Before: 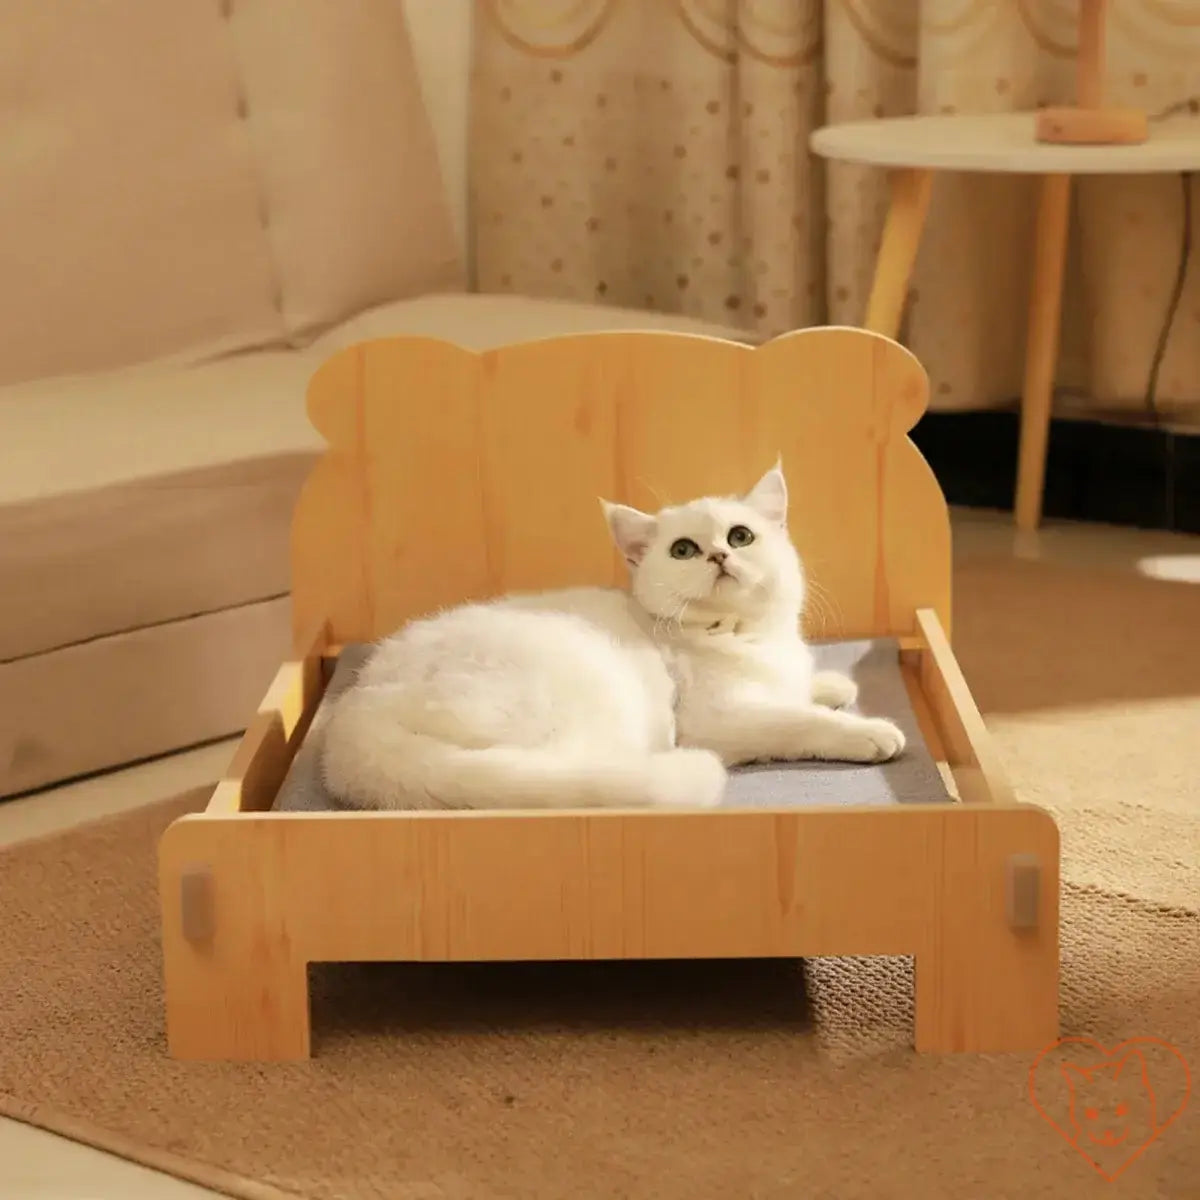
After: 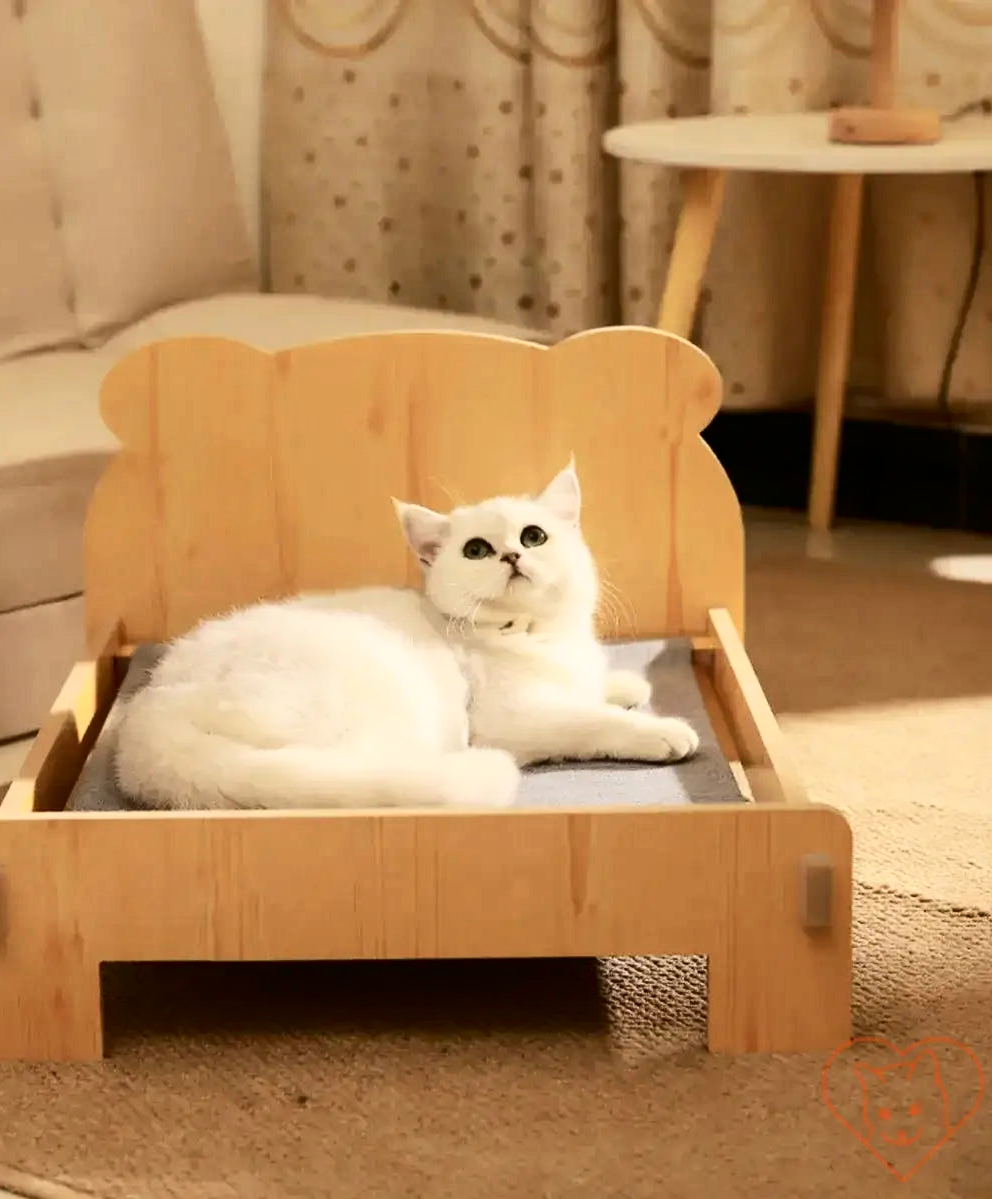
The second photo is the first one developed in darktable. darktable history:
contrast brightness saturation: contrast 0.299
crop: left 17.311%, bottom 0.02%
